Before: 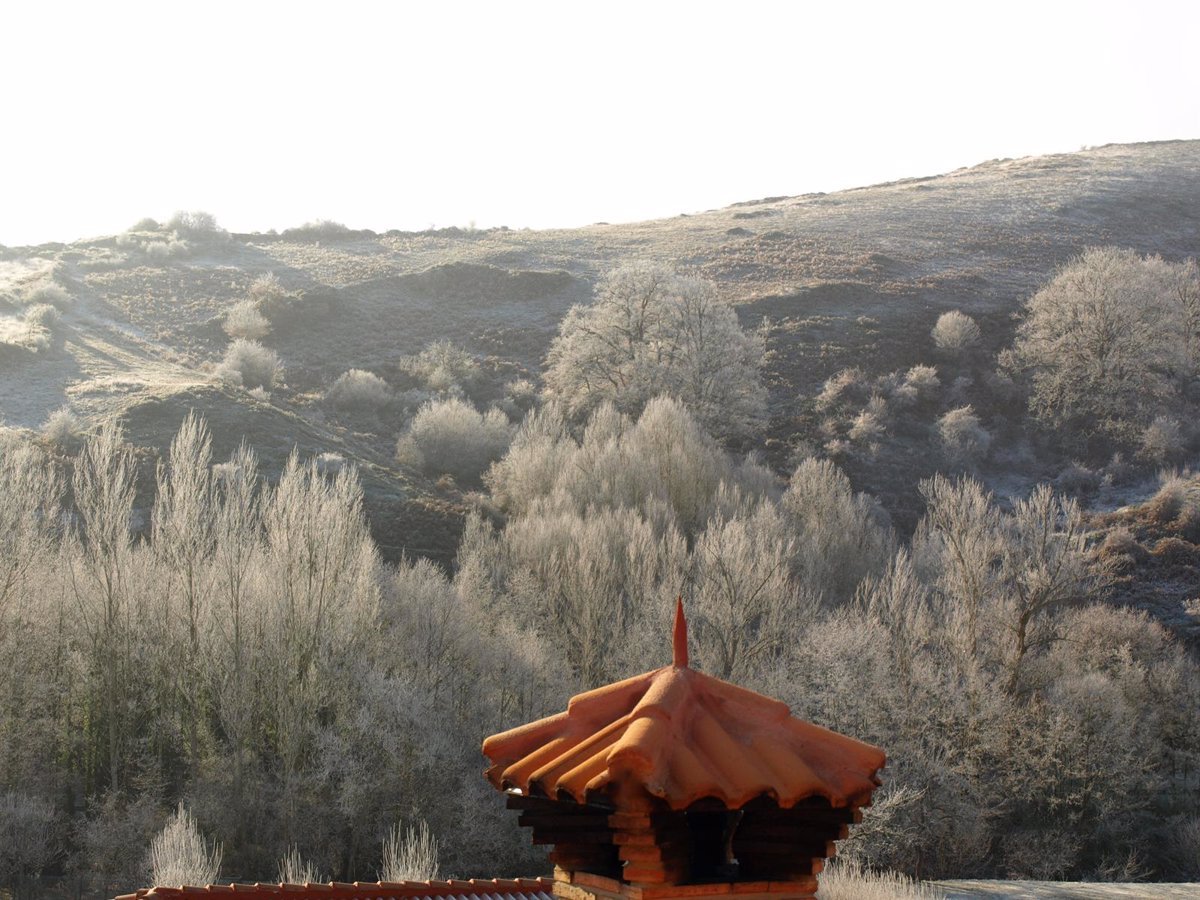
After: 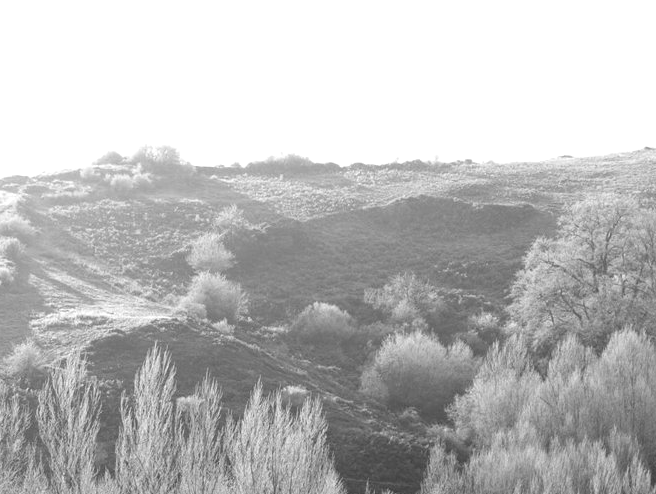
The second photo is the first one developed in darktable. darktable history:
crop and rotate: left 3.047%, top 7.509%, right 42.236%, bottom 37.598%
monochrome: a 73.58, b 64.21
exposure: black level correction 0, exposure 0.4 EV, compensate exposure bias true, compensate highlight preservation false
